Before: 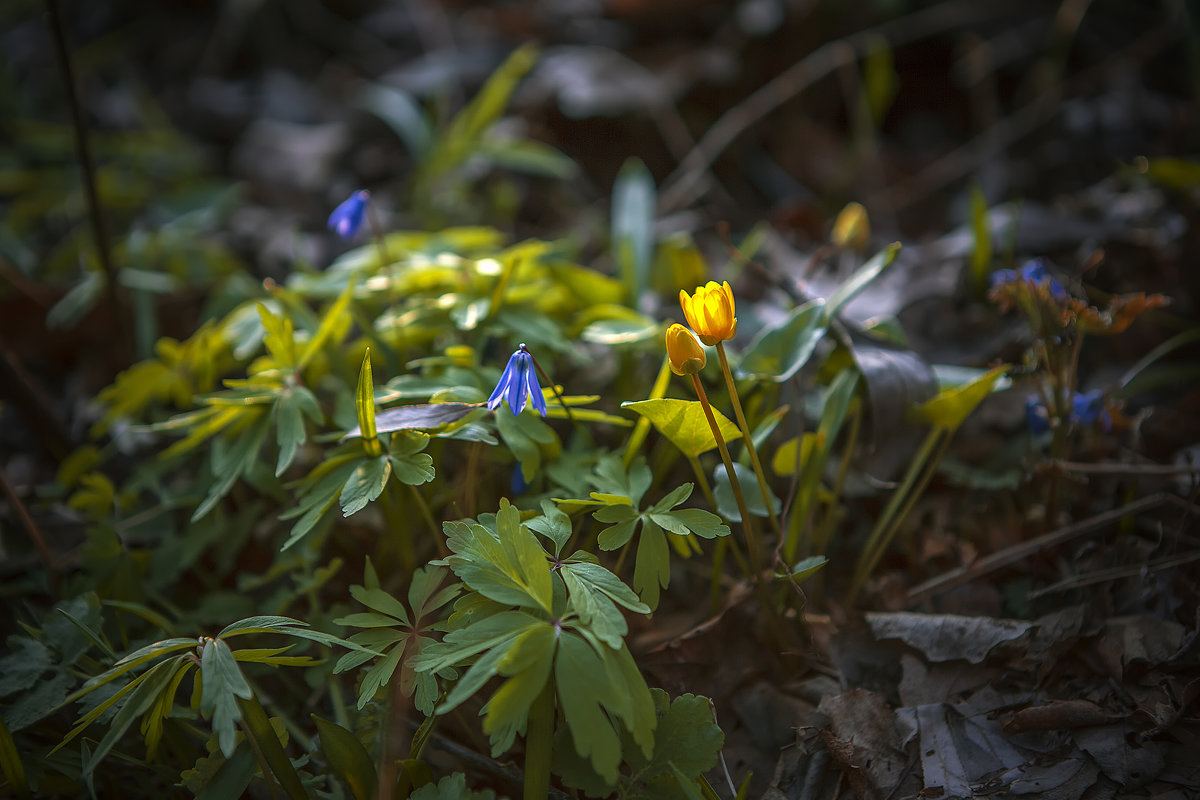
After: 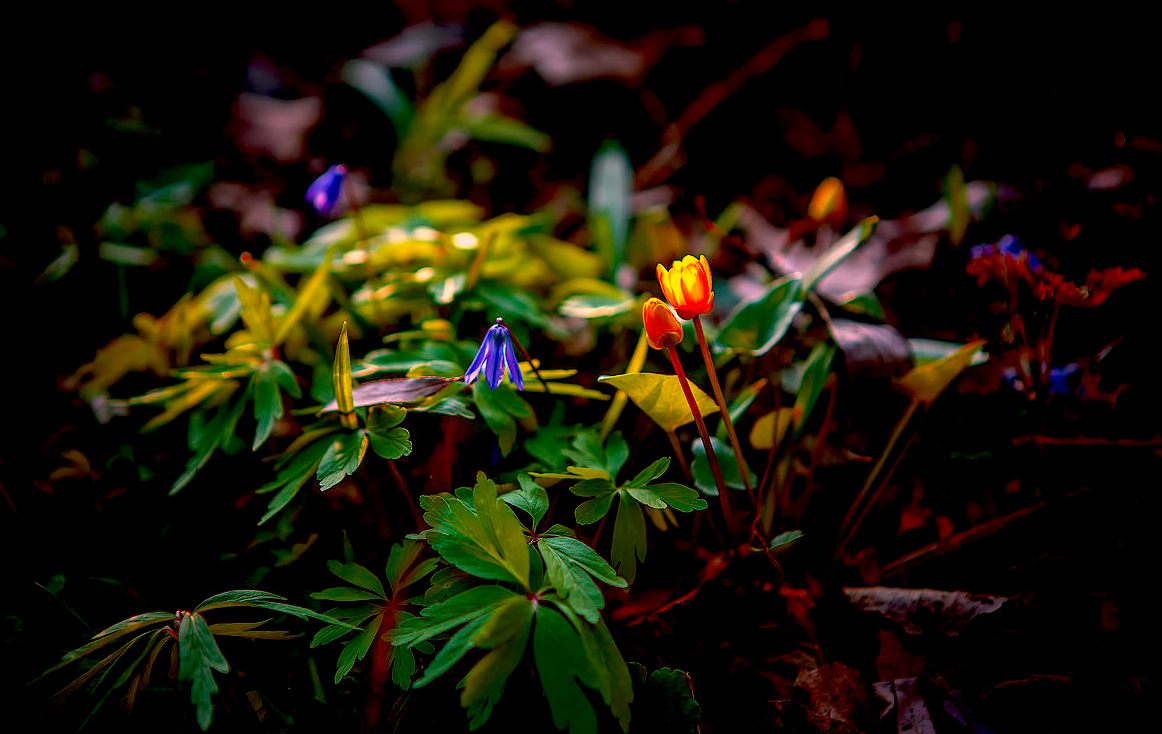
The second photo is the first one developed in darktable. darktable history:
crop: left 1.964%, top 3.251%, right 1.122%, bottom 4.933%
exposure: black level correction 0.046, exposure -0.228 EV, compensate highlight preservation false
color contrast: green-magenta contrast 1.73, blue-yellow contrast 1.15
tone equalizer: on, module defaults
white balance: red 1.127, blue 0.943
